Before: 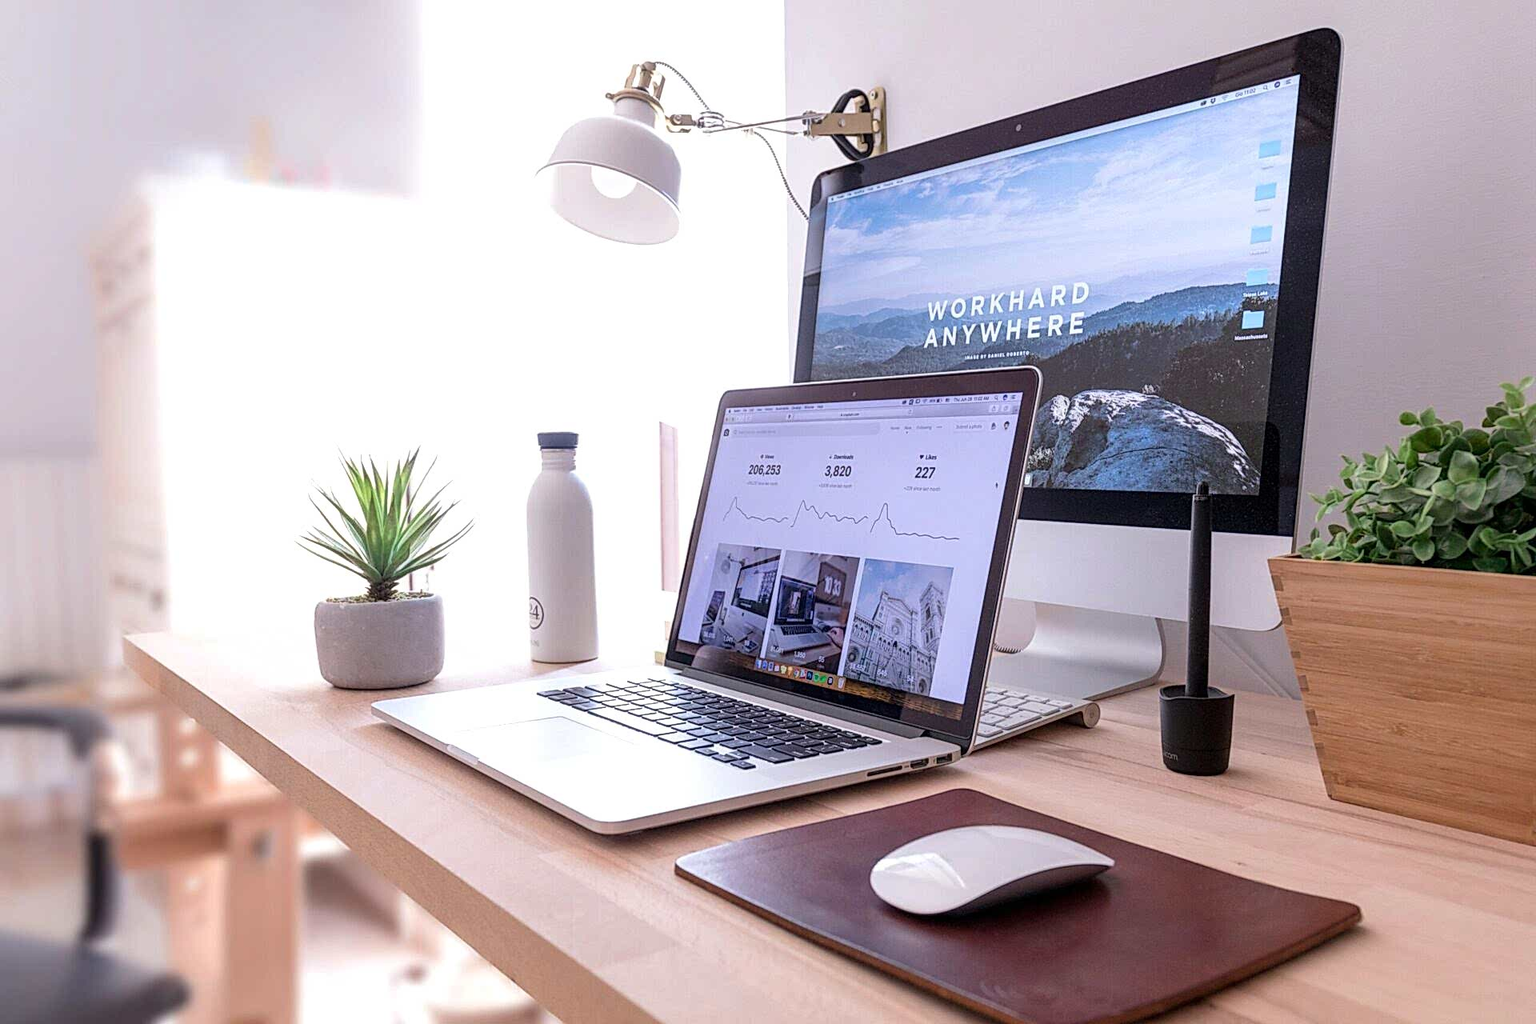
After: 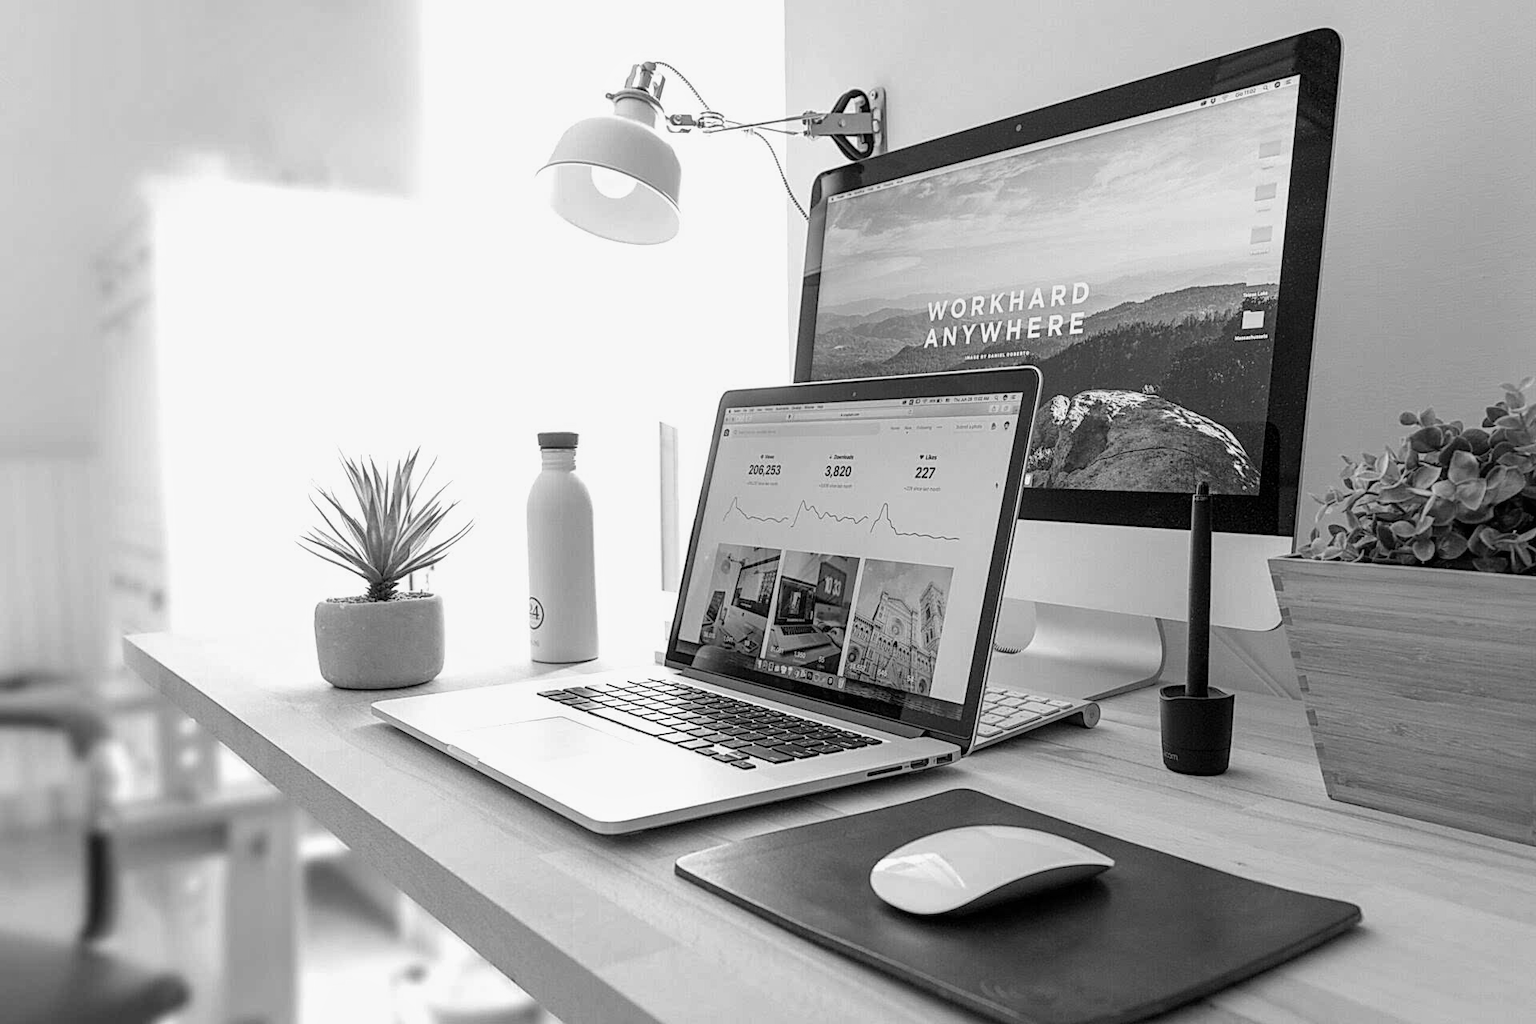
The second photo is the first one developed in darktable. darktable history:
monochrome: a 16.06, b 15.48, size 1
color contrast: blue-yellow contrast 0.7
white balance: red 0.931, blue 1.11
